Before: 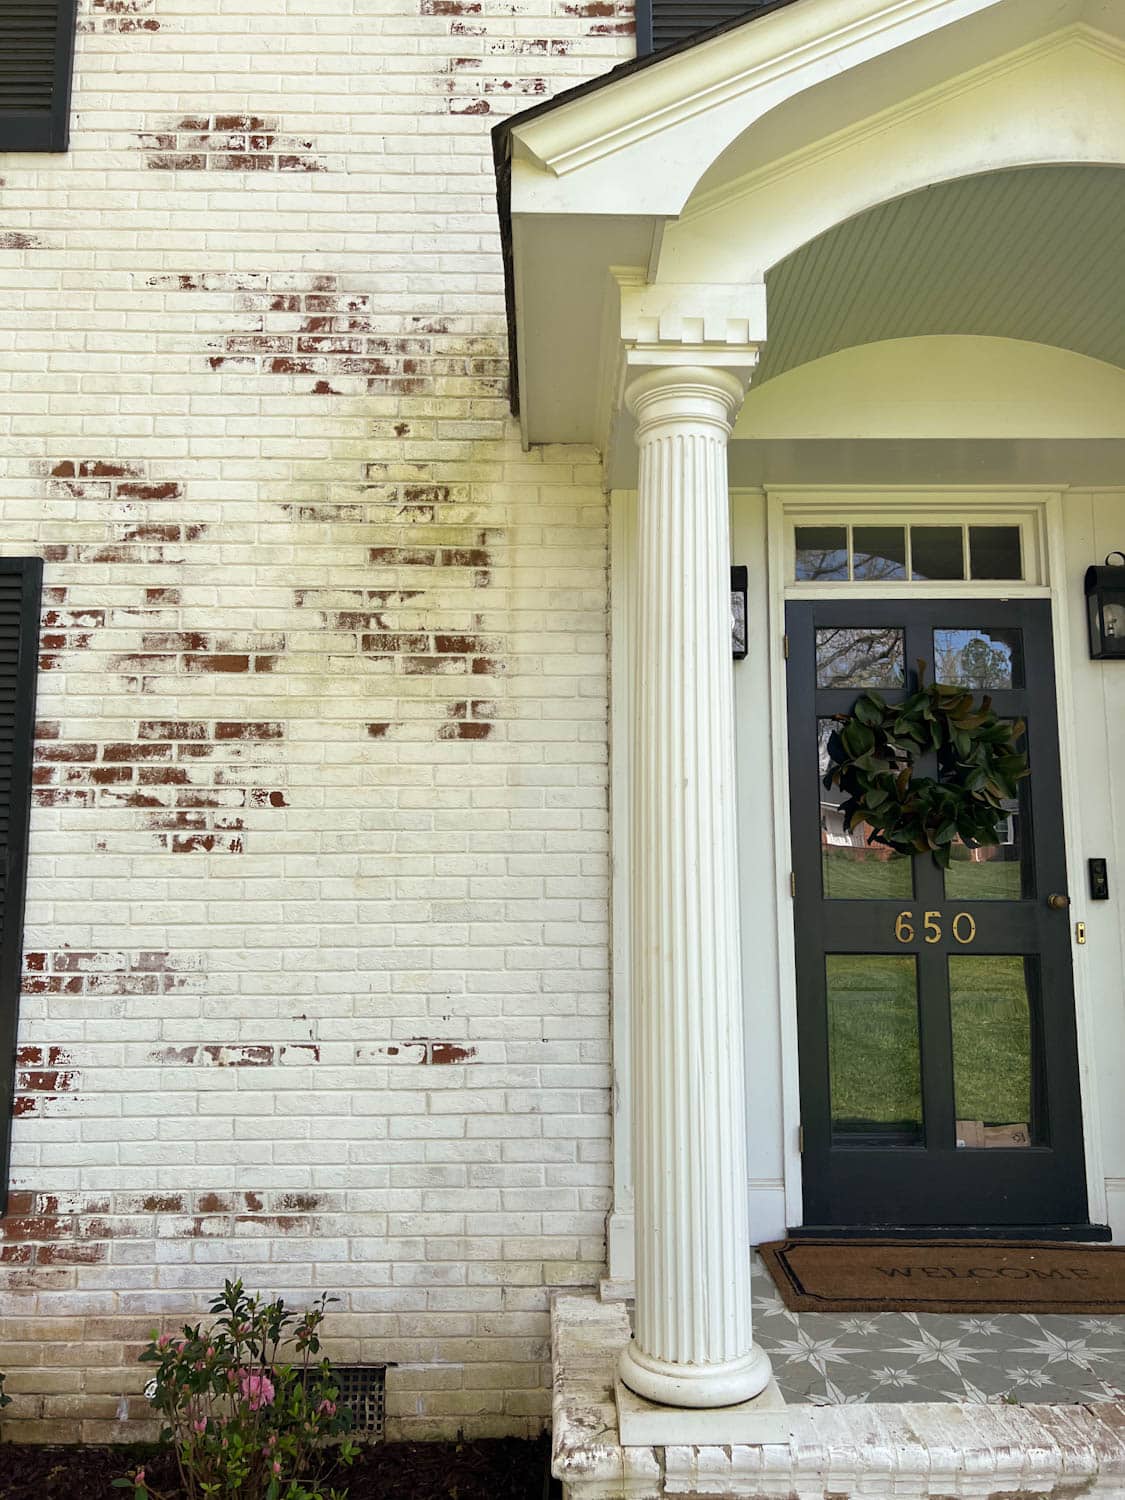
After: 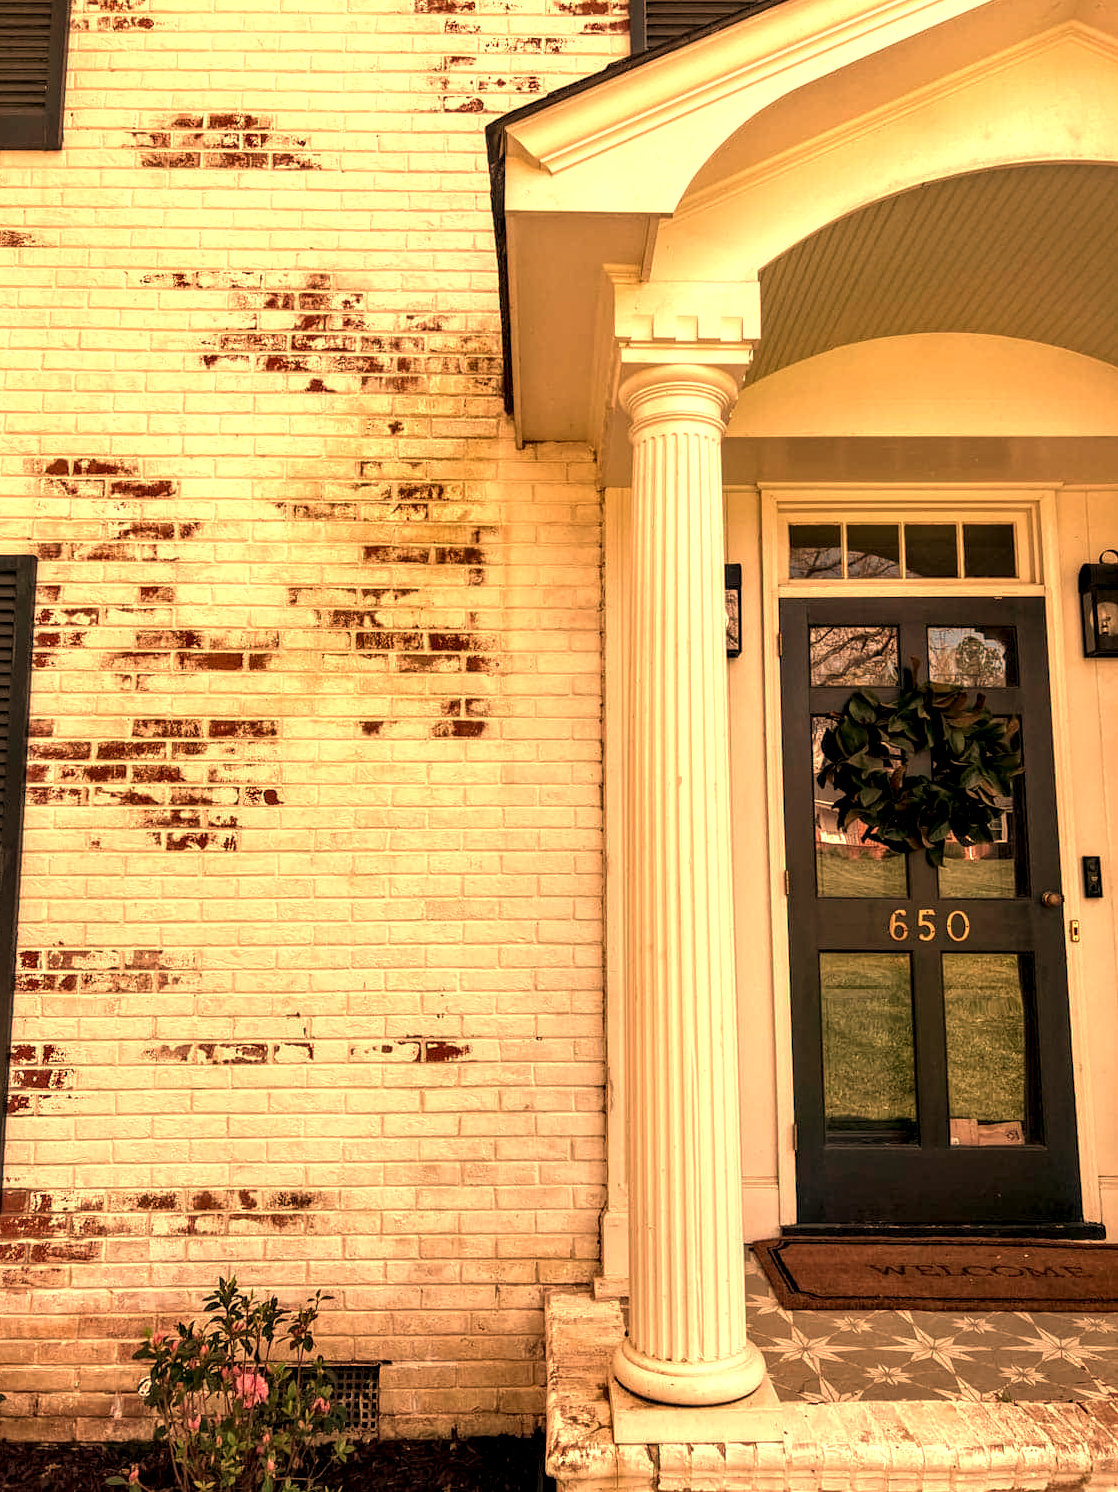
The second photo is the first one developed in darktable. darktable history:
crop and rotate: left 0.614%, top 0.179%, bottom 0.309%
white balance: red 1.467, blue 0.684
velvia: strength 15%
local contrast: detail 160%
